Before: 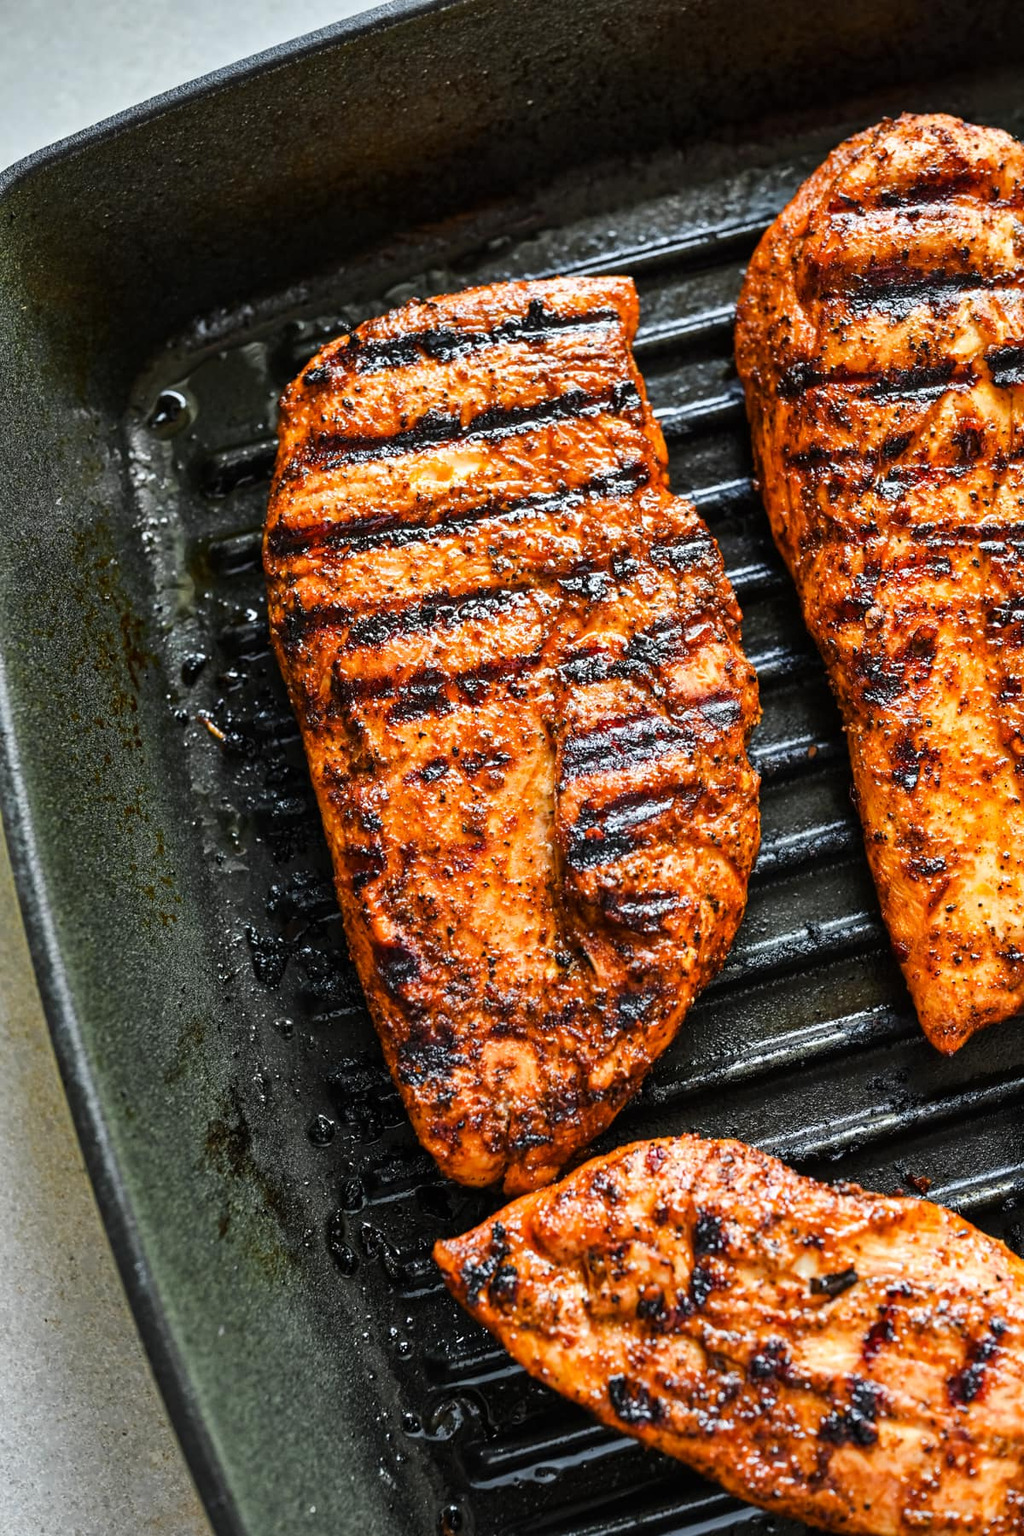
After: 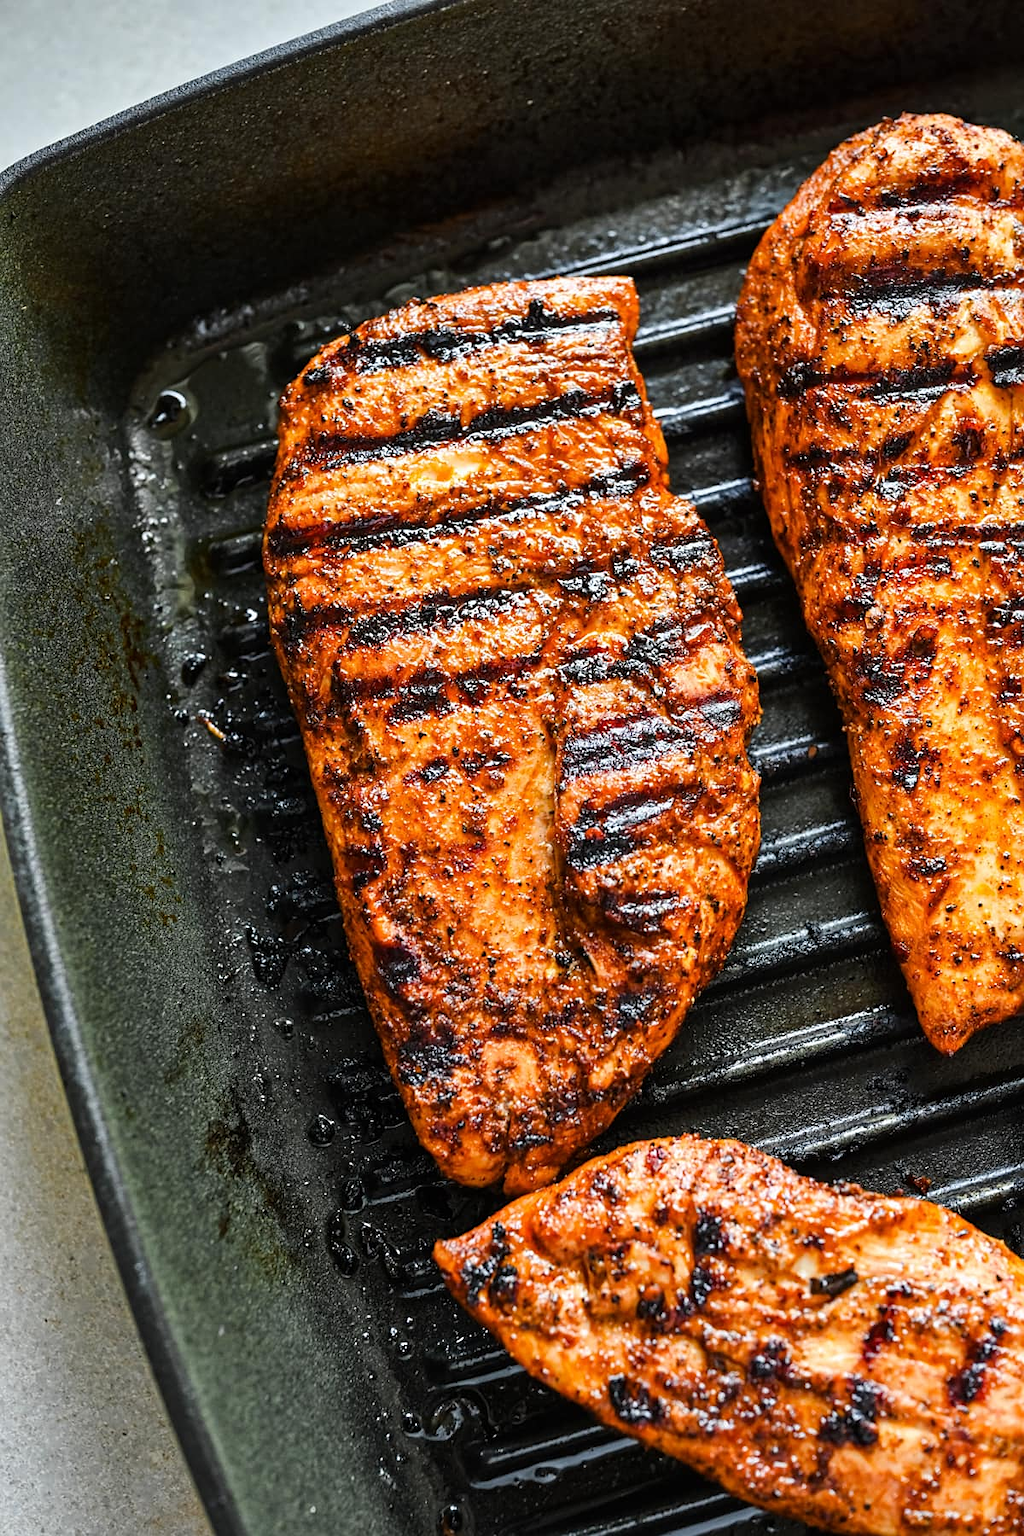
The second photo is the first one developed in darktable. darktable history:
sharpen: radius 1.309, amount 0.294, threshold 0.24
